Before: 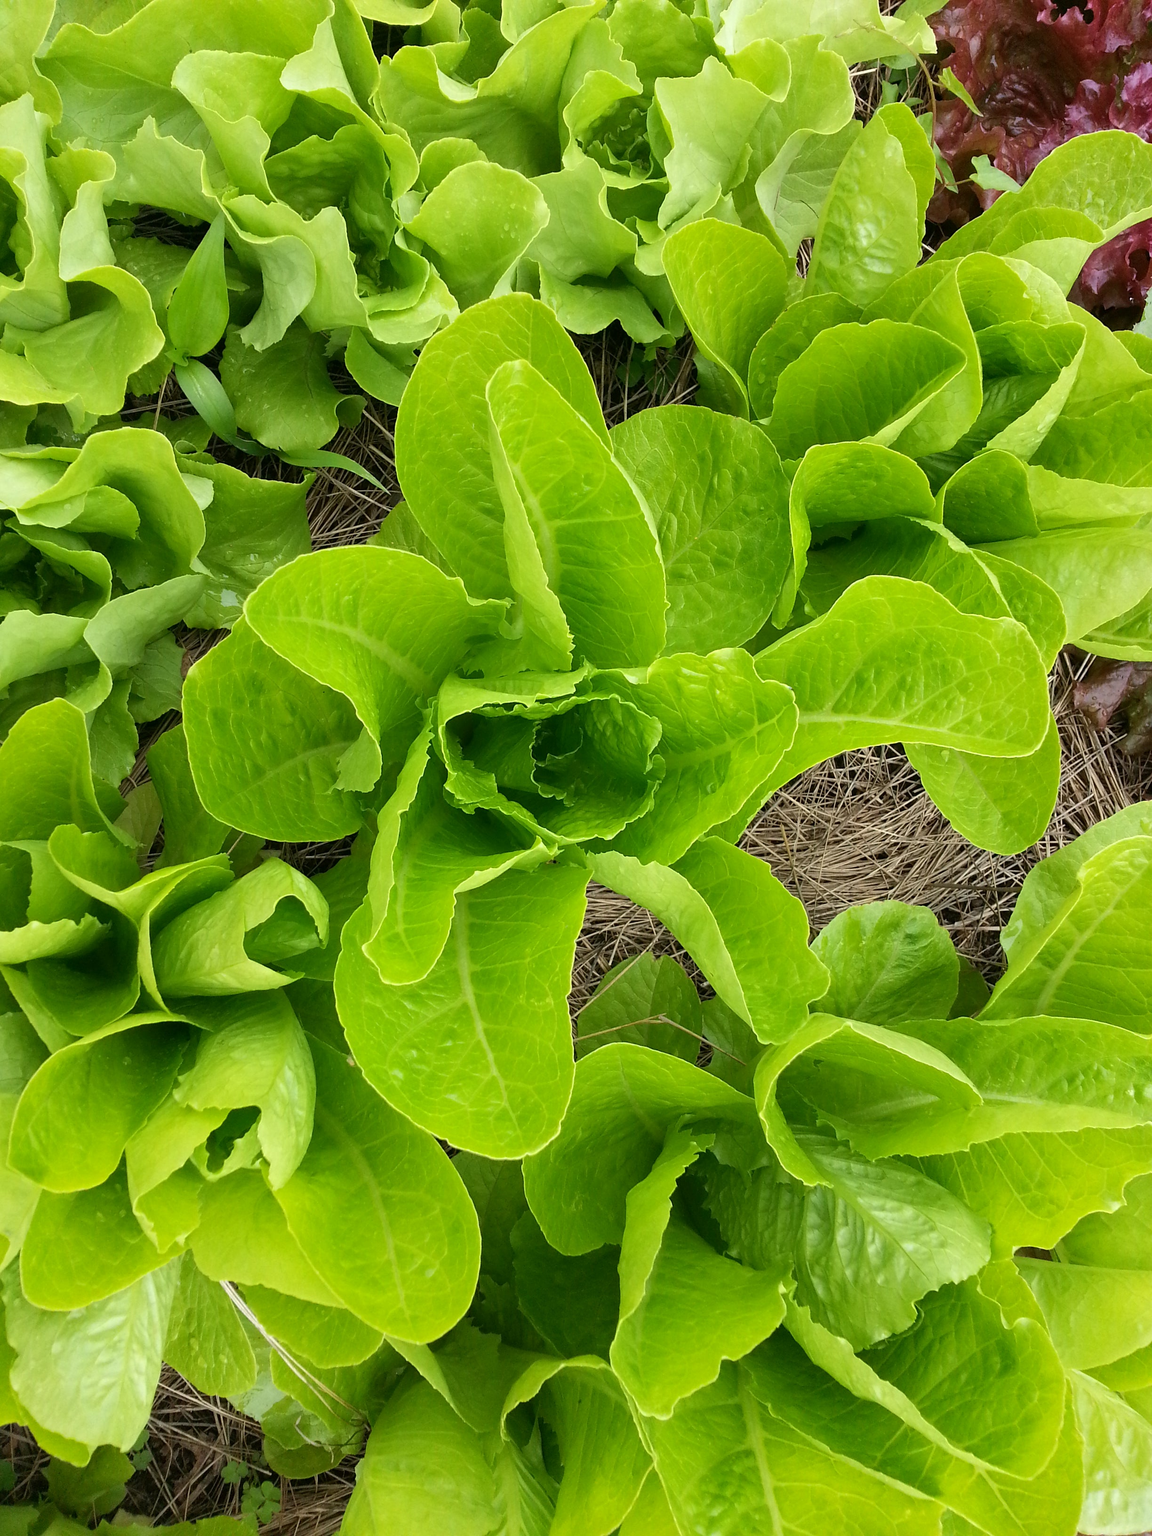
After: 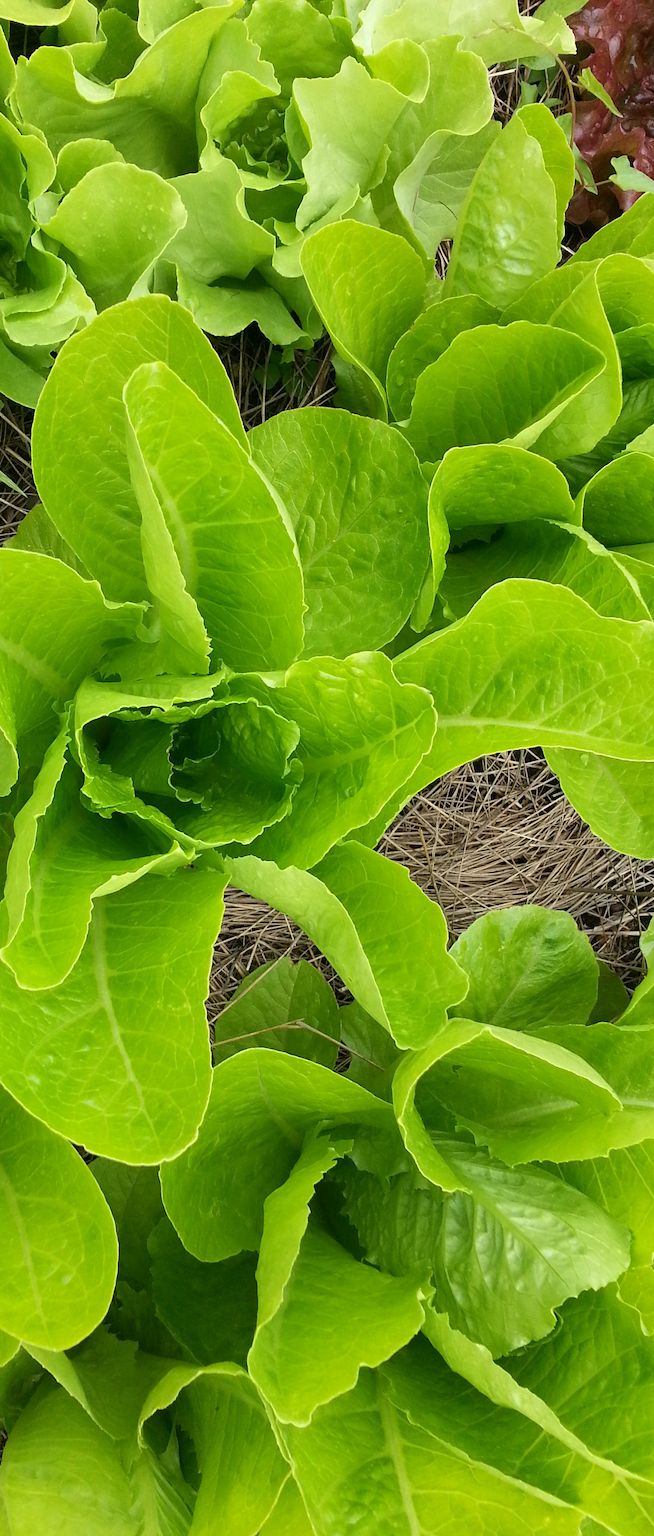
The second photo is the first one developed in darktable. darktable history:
crop: left 31.594%, top 0.007%, right 11.811%
